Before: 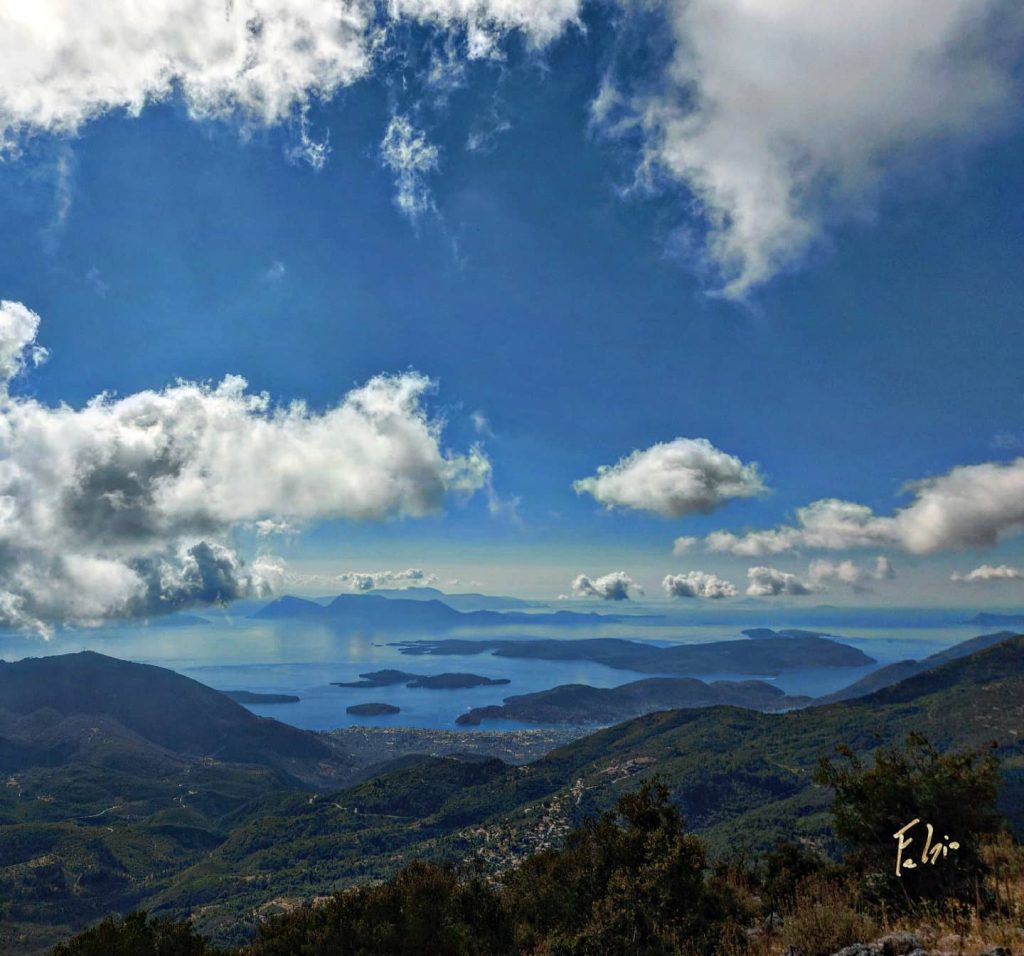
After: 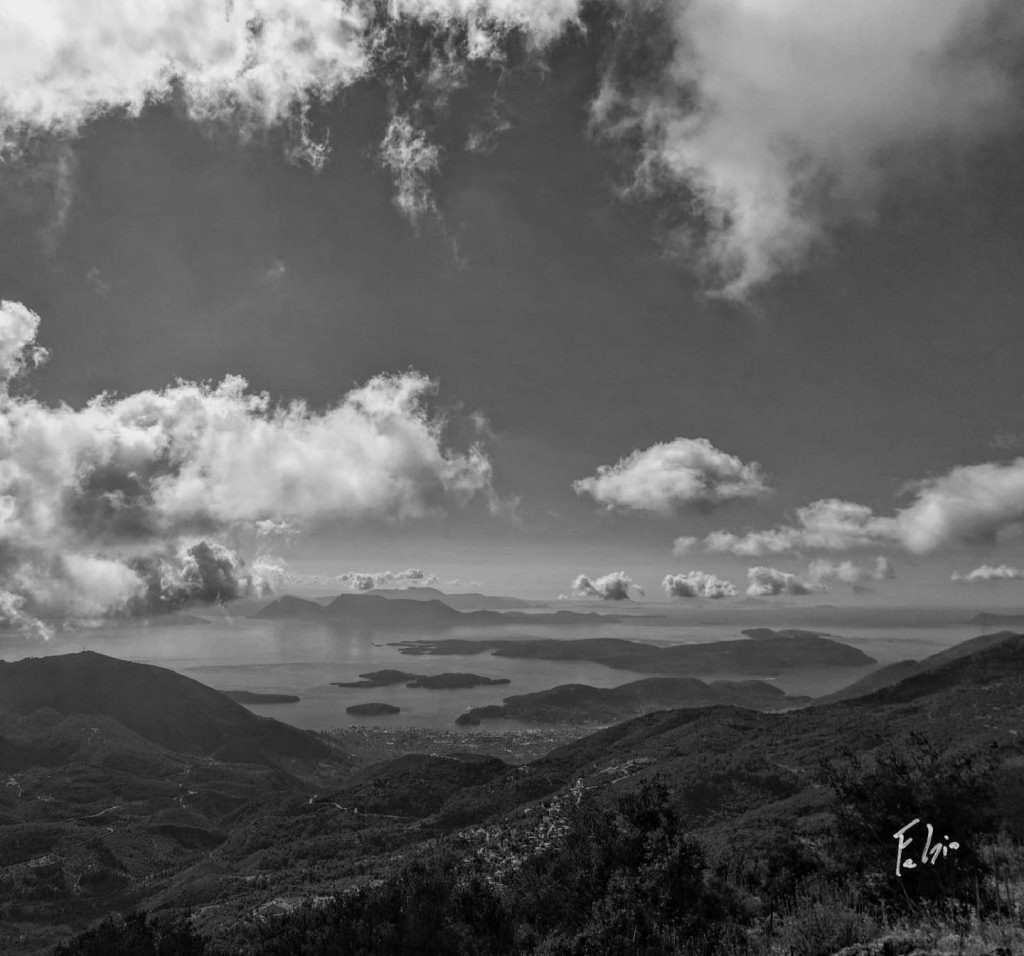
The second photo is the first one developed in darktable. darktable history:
color correction: highlights a* -0.137, highlights b* -5.91, shadows a* -0.137, shadows b* -0.137
monochrome: a -74.22, b 78.2
